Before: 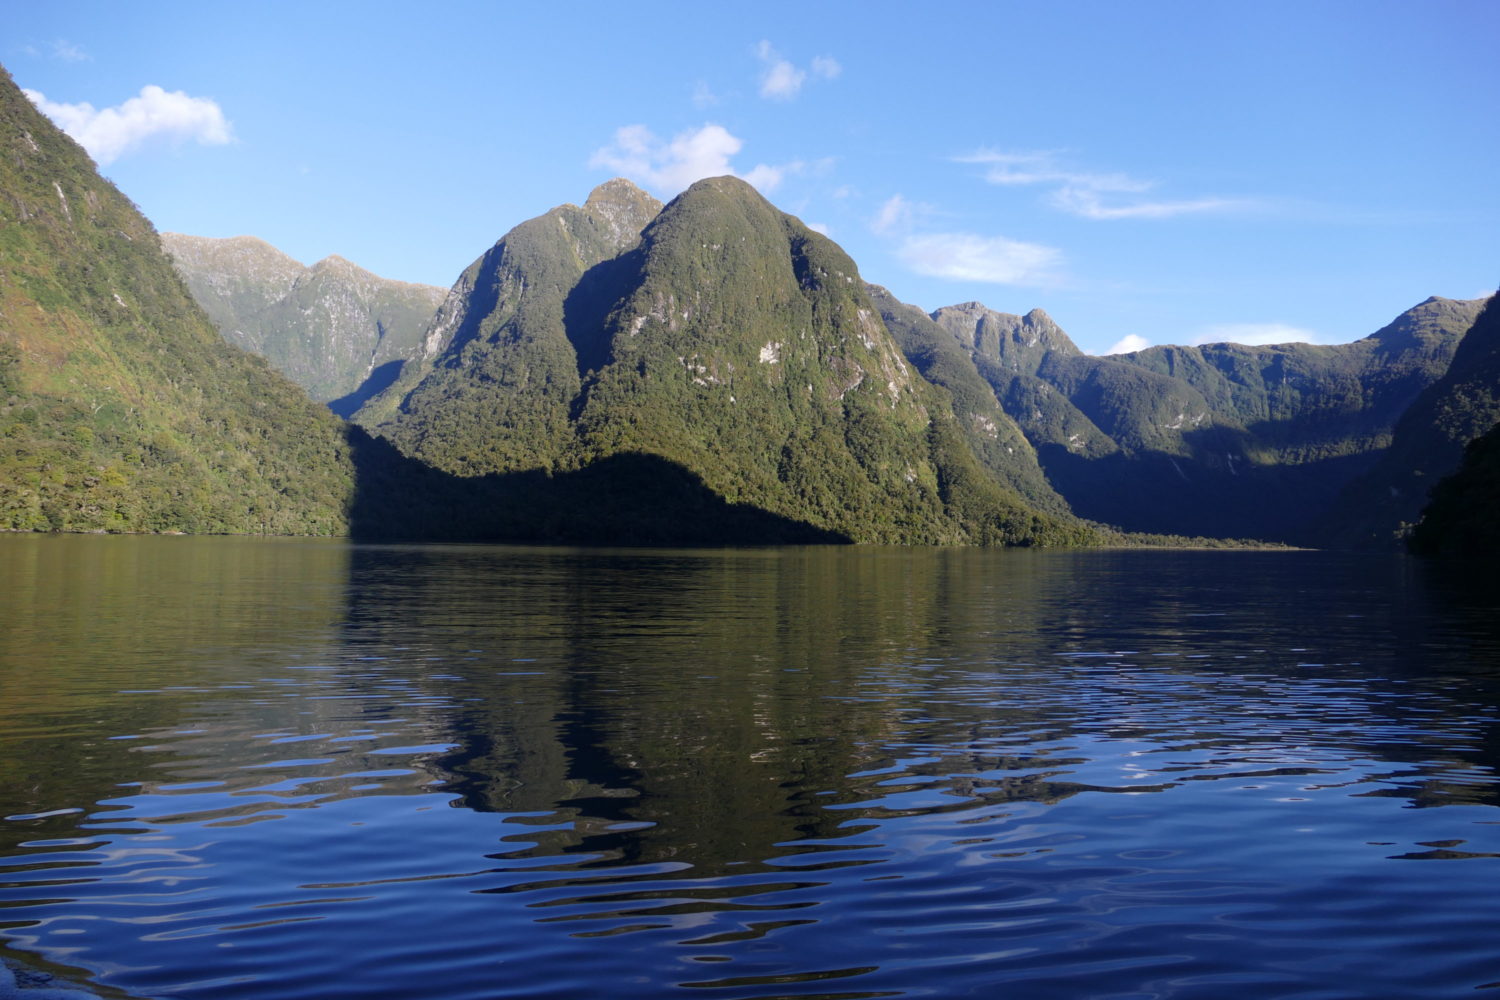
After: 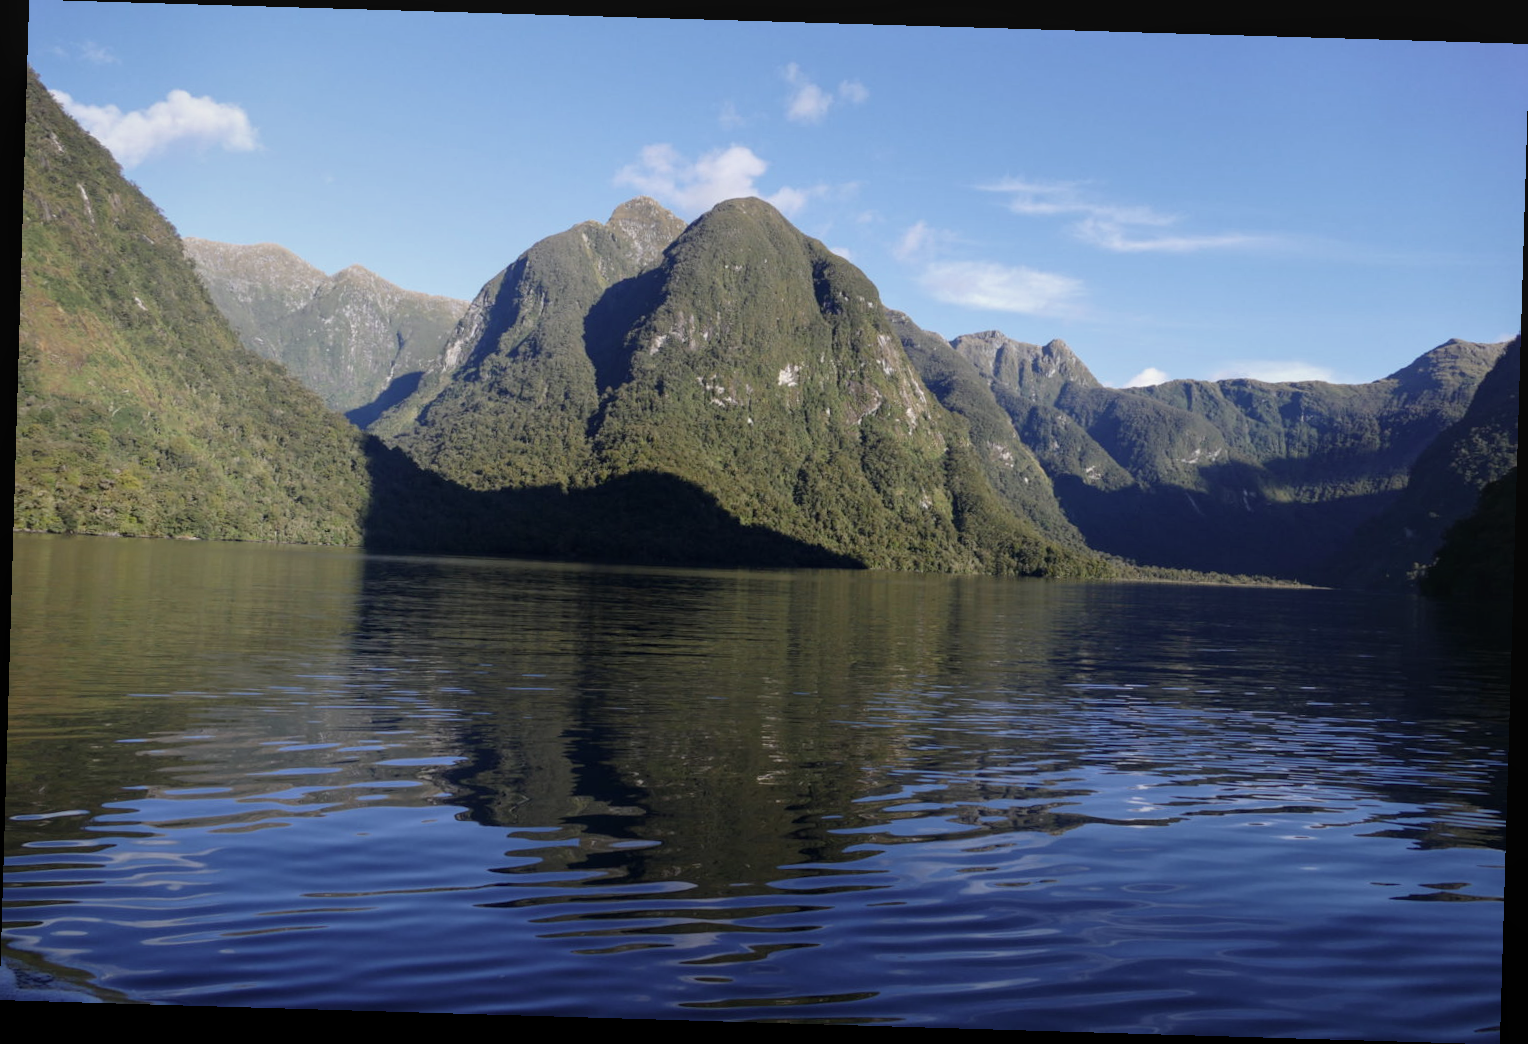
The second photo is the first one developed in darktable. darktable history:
local contrast: detail 109%
crop and rotate: angle -1.7°
color correction: highlights b* -0.004, saturation 0.823
